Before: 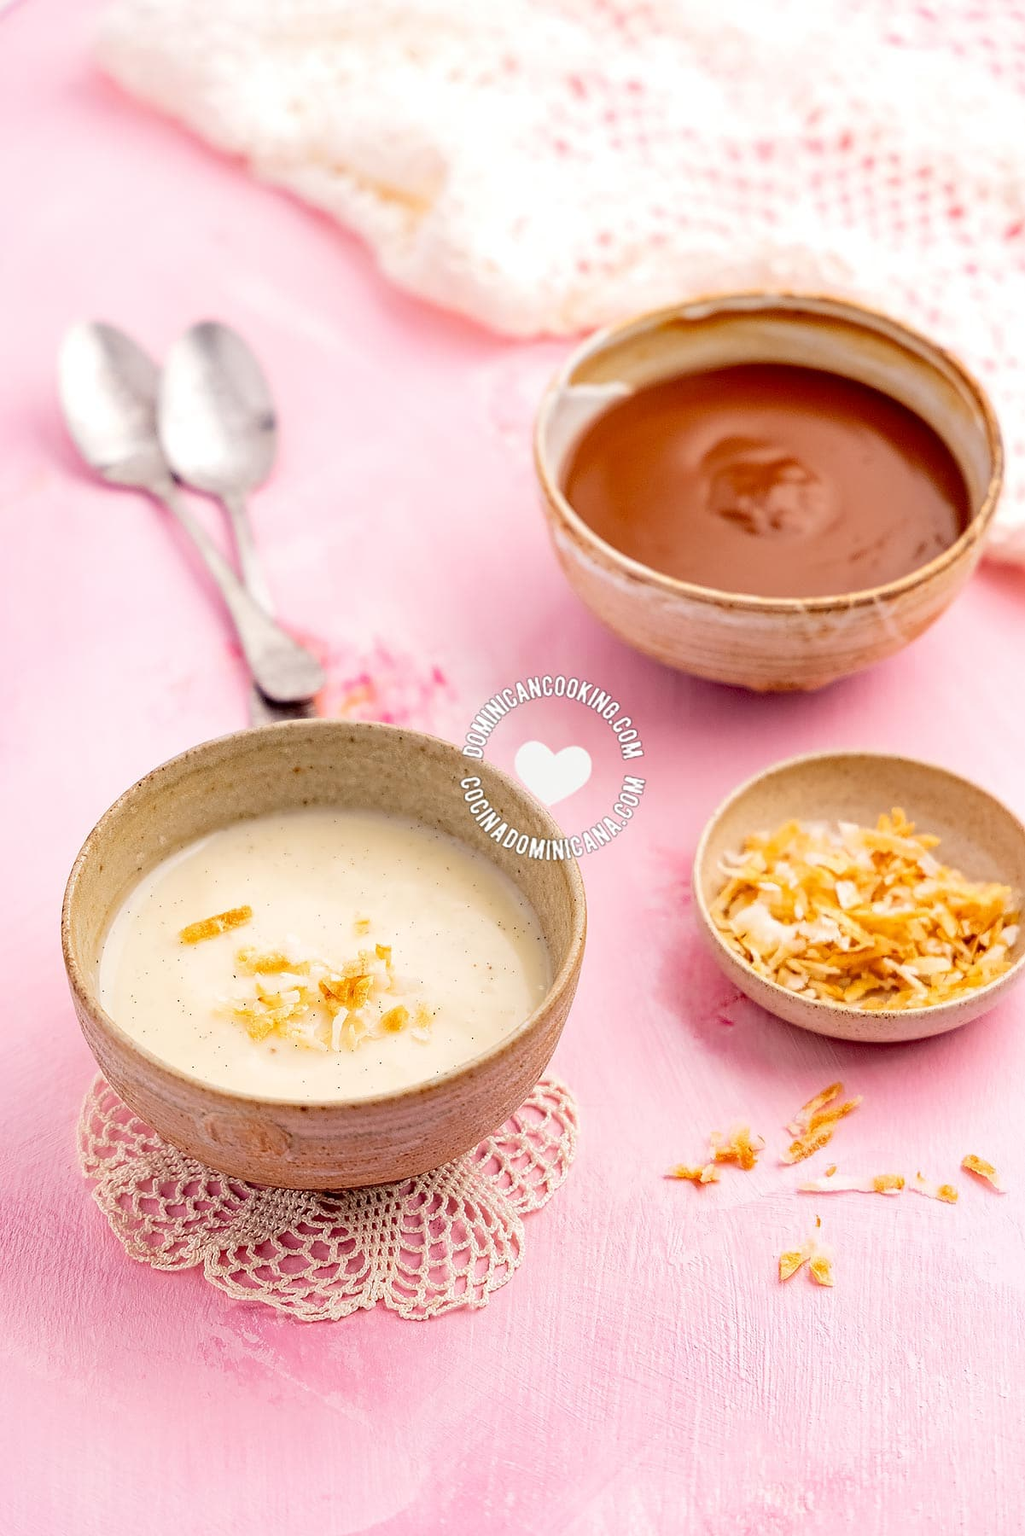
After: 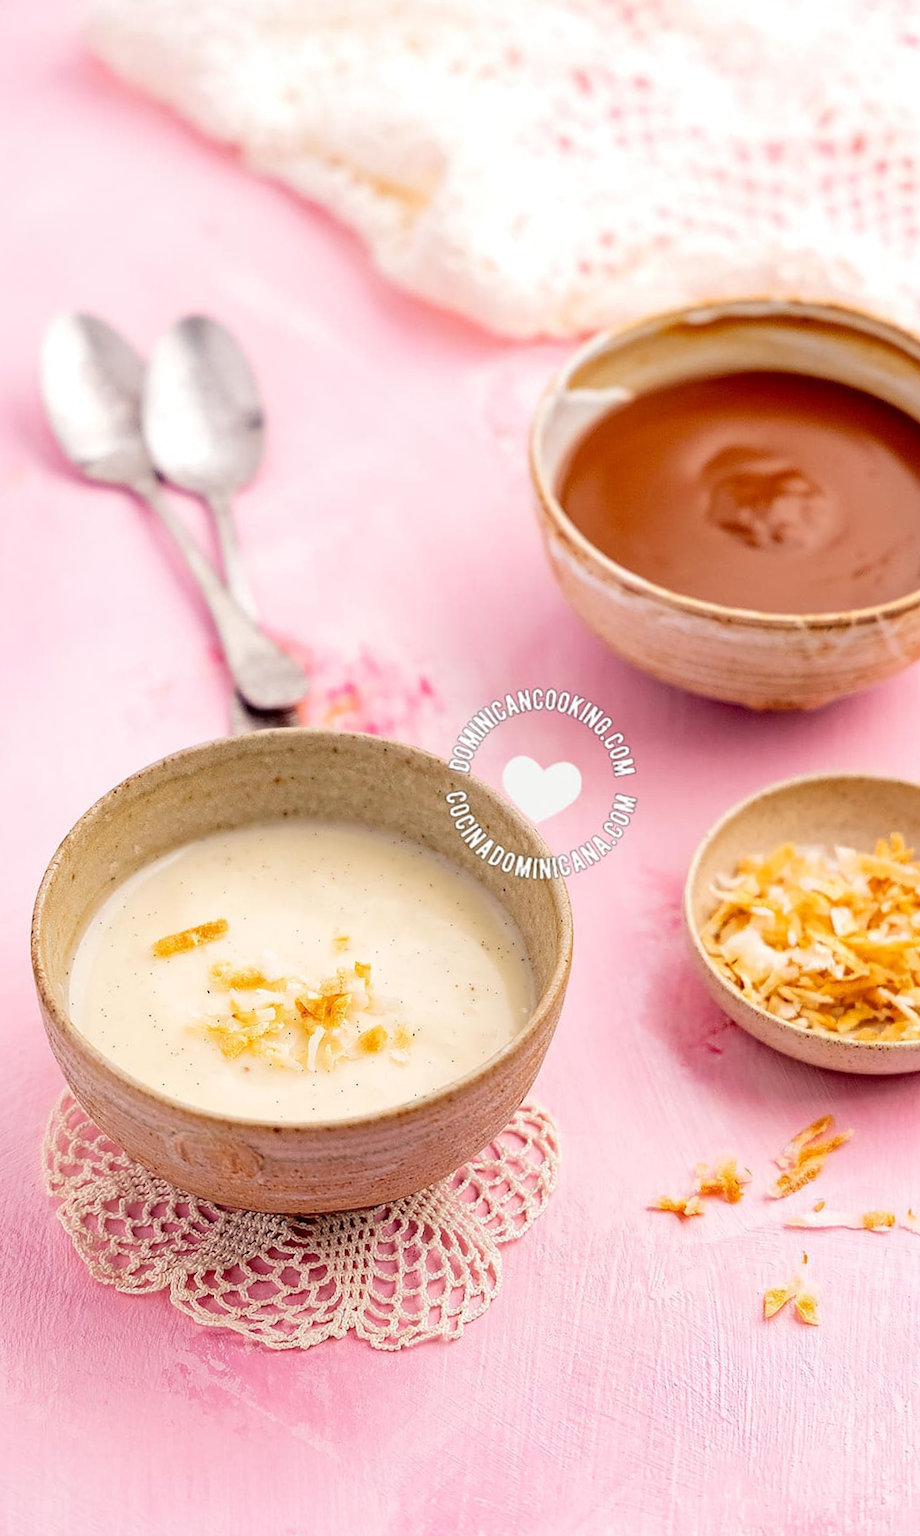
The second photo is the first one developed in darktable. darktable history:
crop and rotate: angle 1°, left 4.281%, top 0.642%, right 11.383%, bottom 2.486%
rotate and perspective: rotation 2.27°, automatic cropping off
